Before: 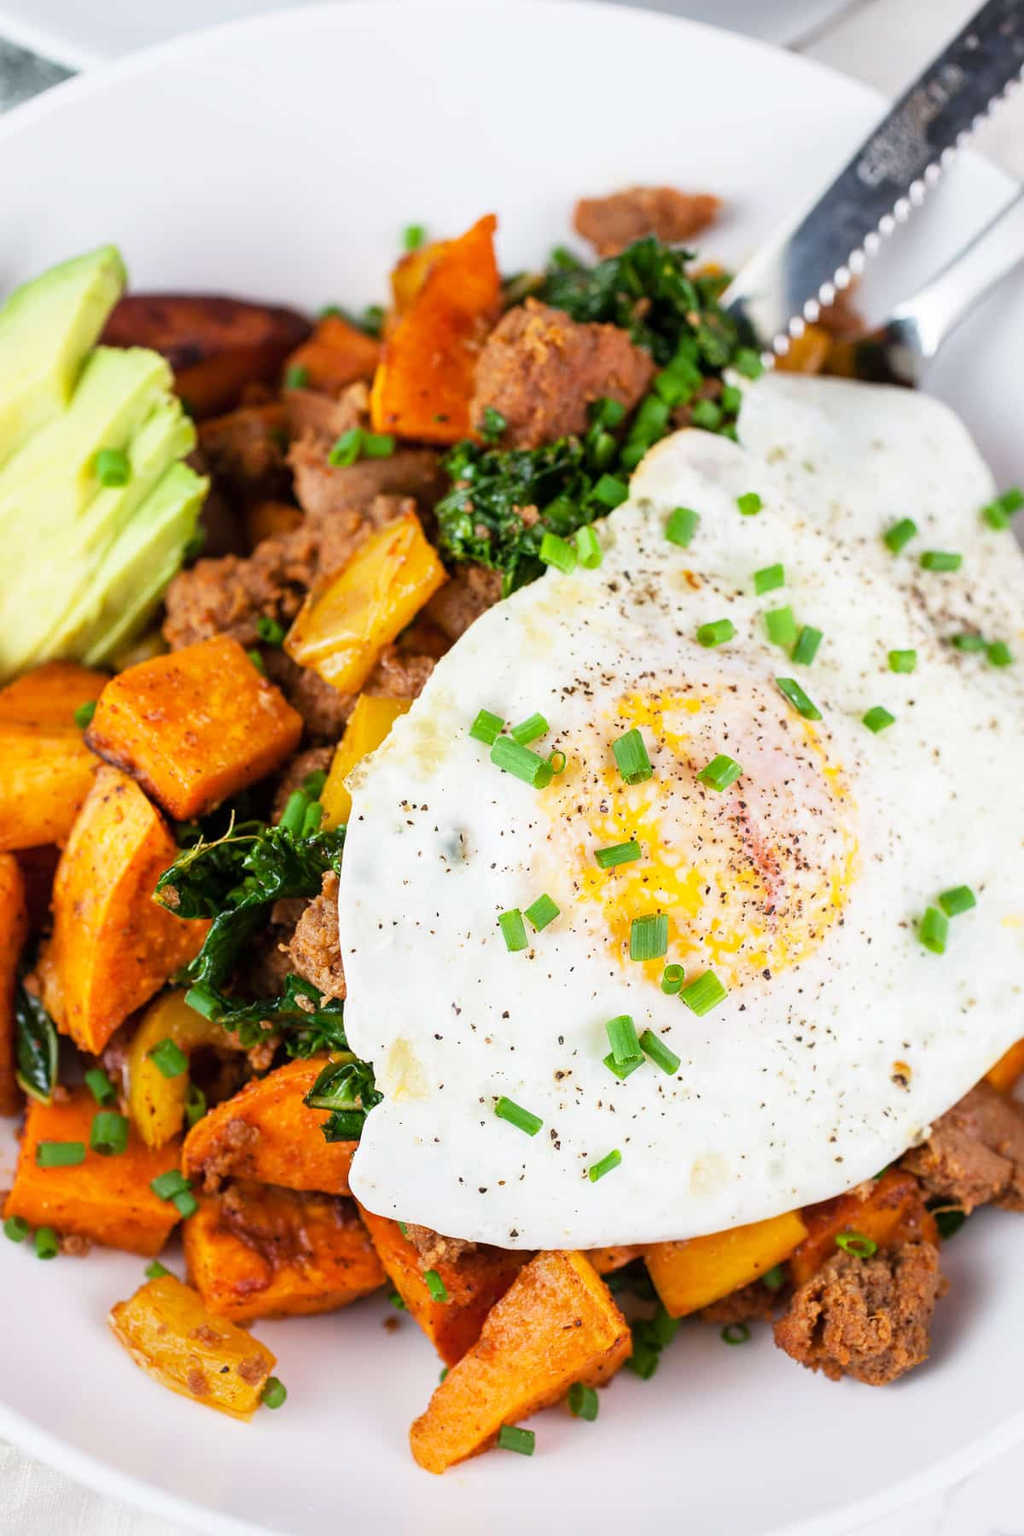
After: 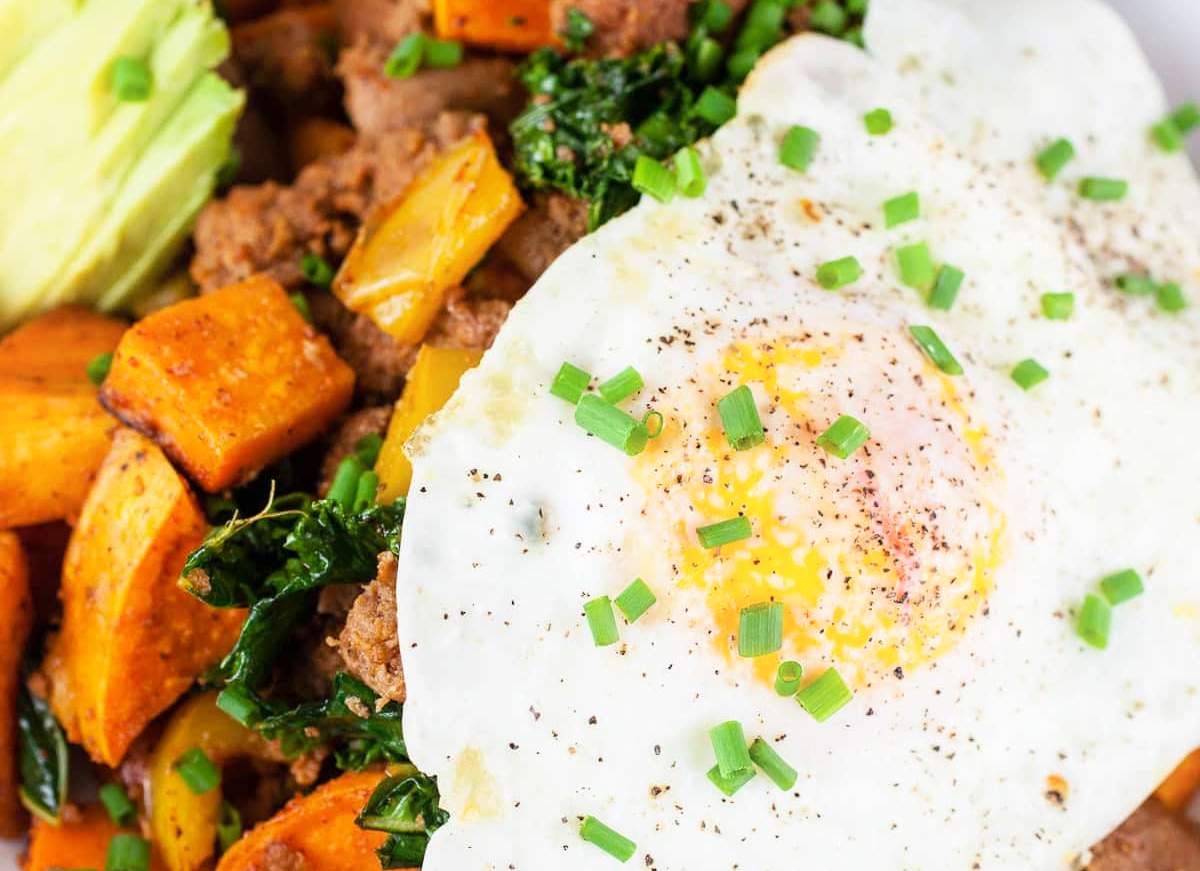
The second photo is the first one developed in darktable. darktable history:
crop and rotate: top 26.056%, bottom 25.543%
exposure: compensate highlight preservation false
white balance: emerald 1
shadows and highlights: shadows -70, highlights 35, soften with gaussian
